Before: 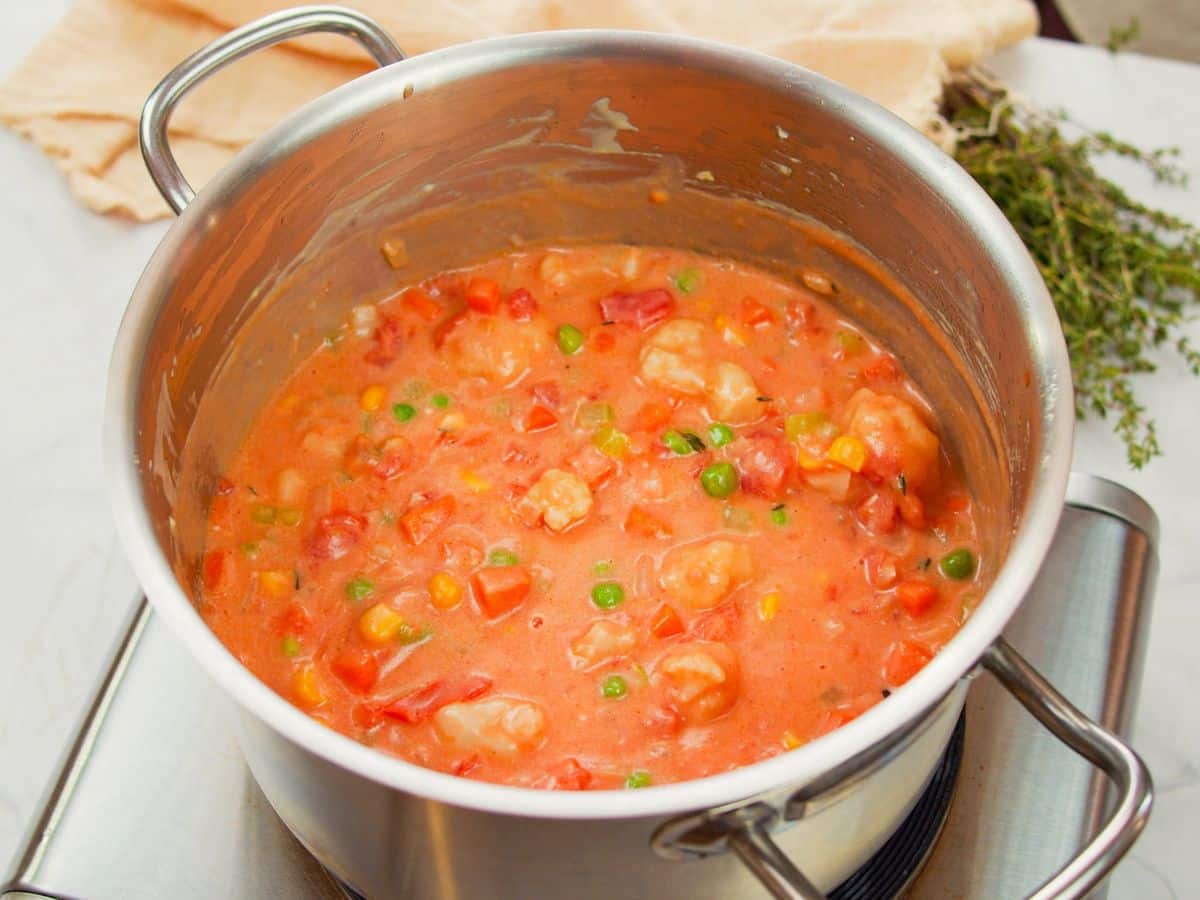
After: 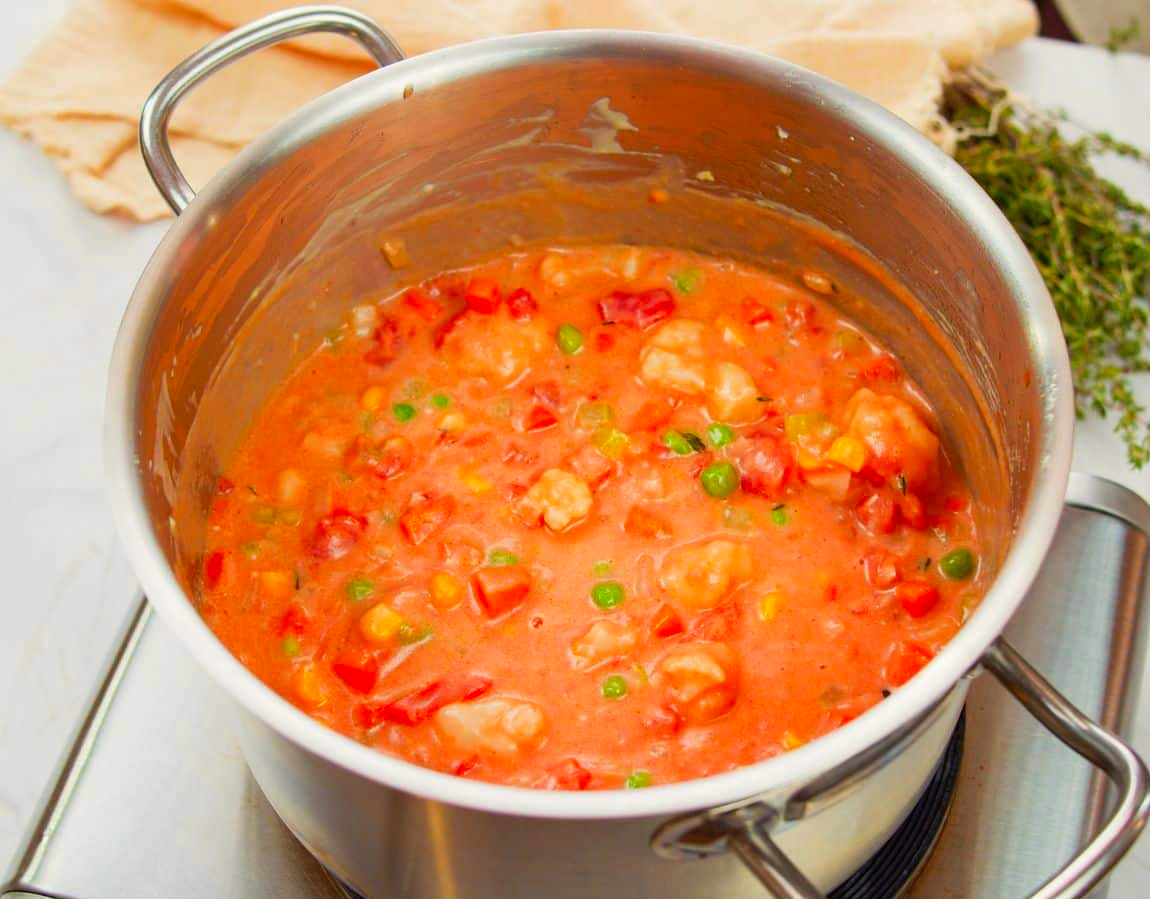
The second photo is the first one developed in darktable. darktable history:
white balance: emerald 1
crop: right 4.126%, bottom 0.031%
color zones: curves: ch0 [(0, 0.613) (0.01, 0.613) (0.245, 0.448) (0.498, 0.529) (0.642, 0.665) (0.879, 0.777) (0.99, 0.613)]; ch1 [(0, 0) (0.143, 0) (0.286, 0) (0.429, 0) (0.571, 0) (0.714, 0) (0.857, 0)], mix -121.96%
